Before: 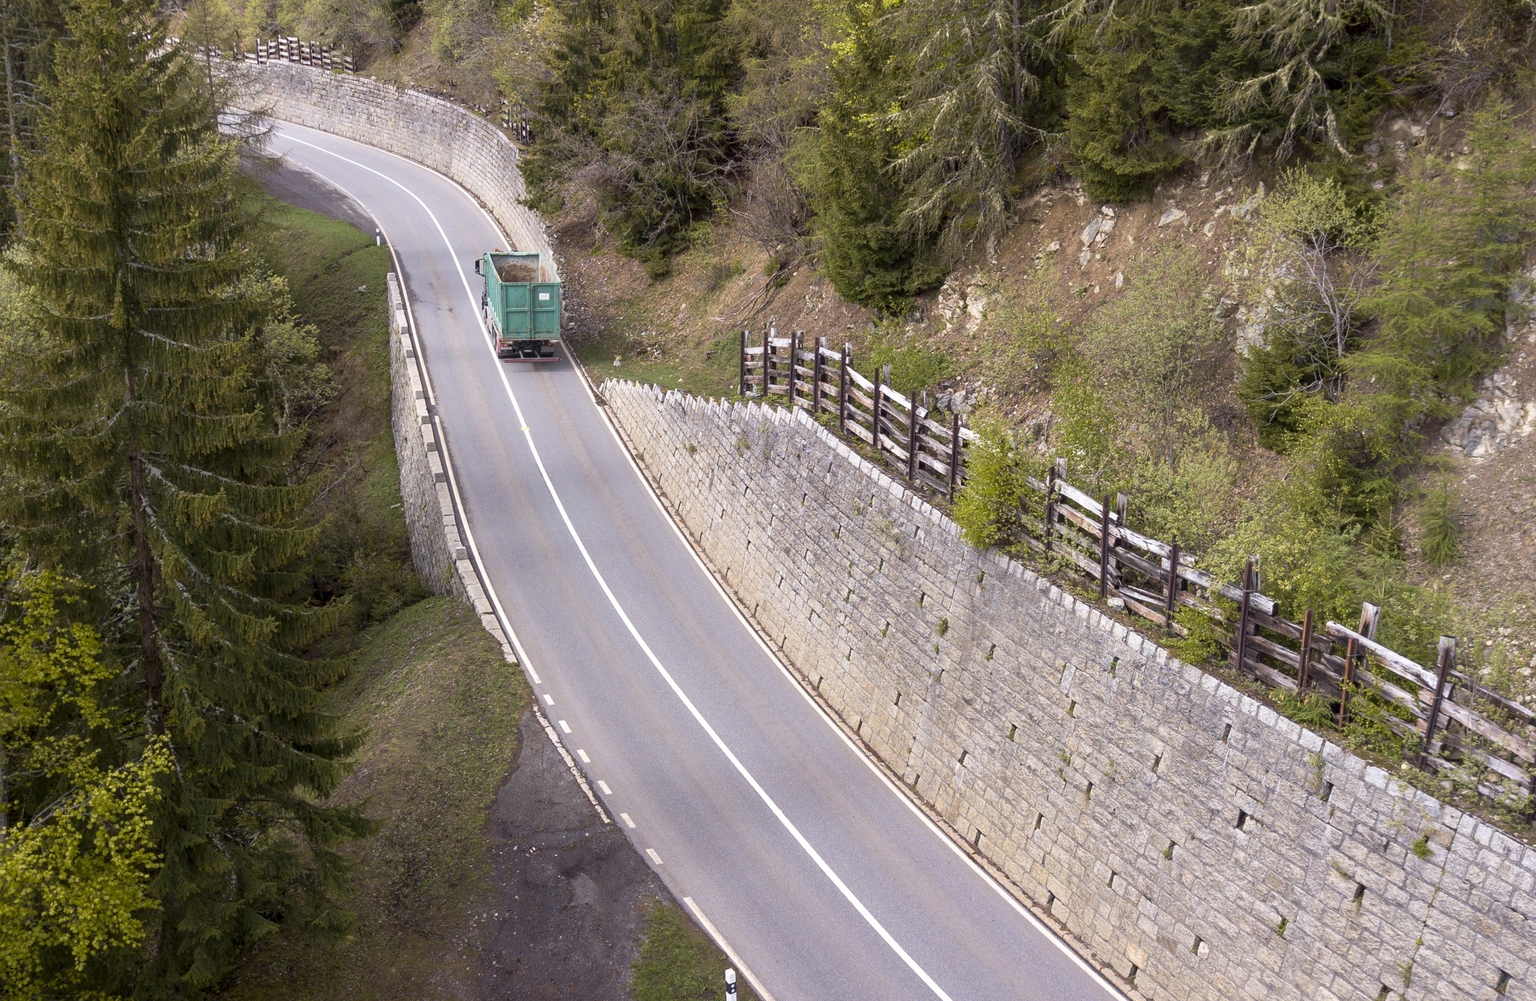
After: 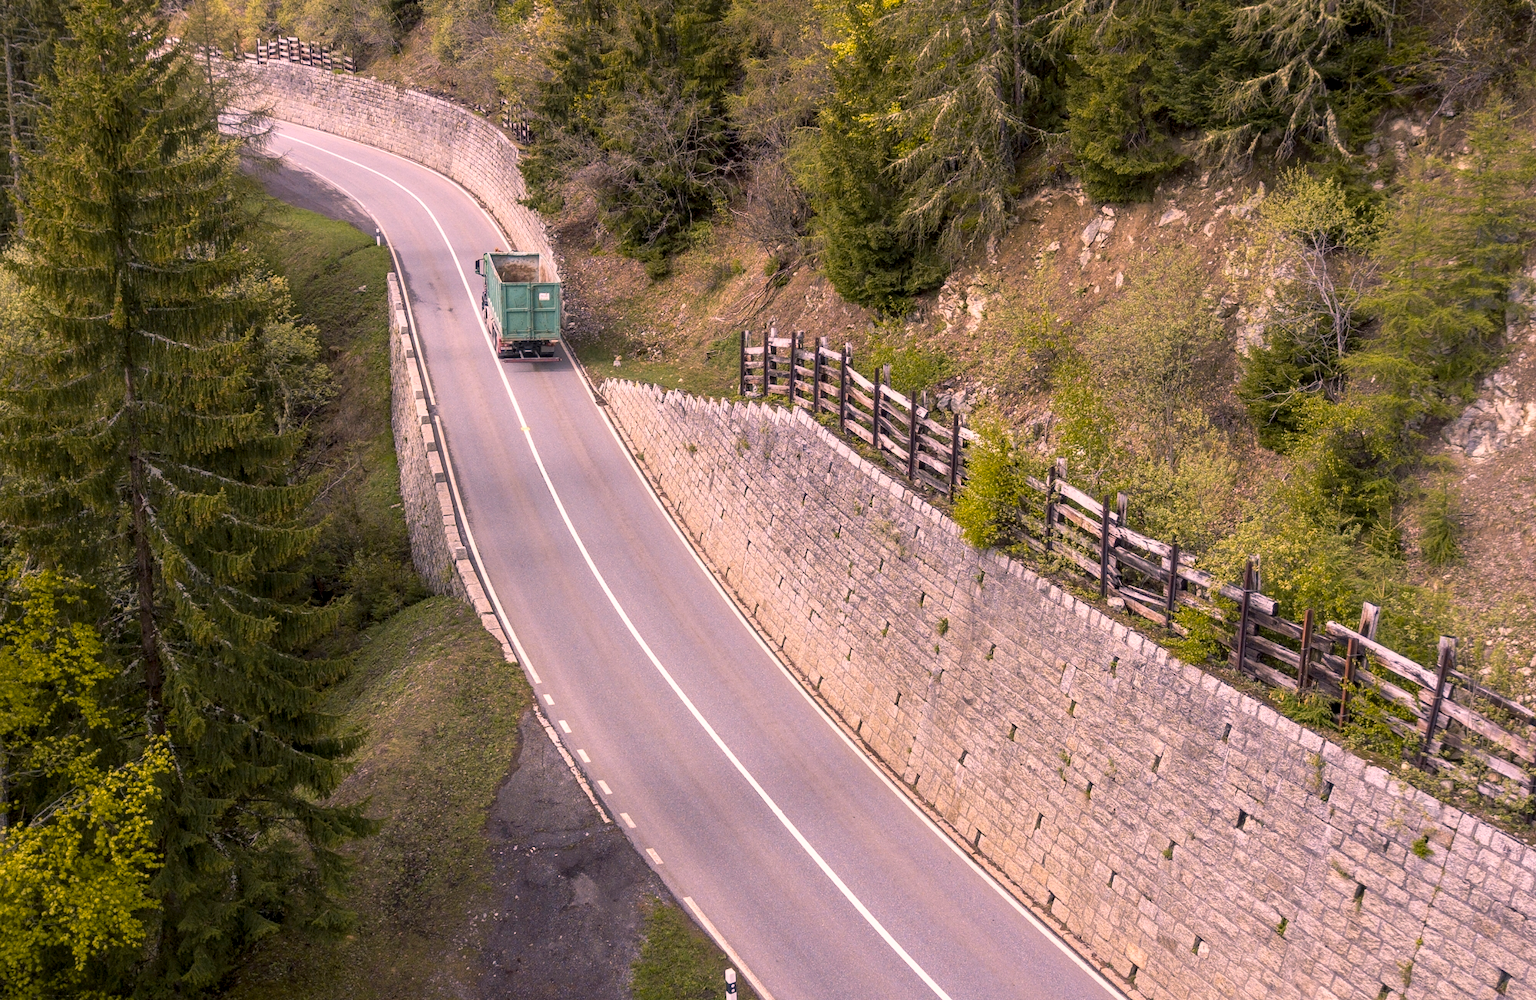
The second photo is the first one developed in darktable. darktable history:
color balance rgb: highlights gain › chroma 4.5%, highlights gain › hue 30.27°, perceptual saturation grading › global saturation 19.927%, global vibrance 9.753%
local contrast: on, module defaults
